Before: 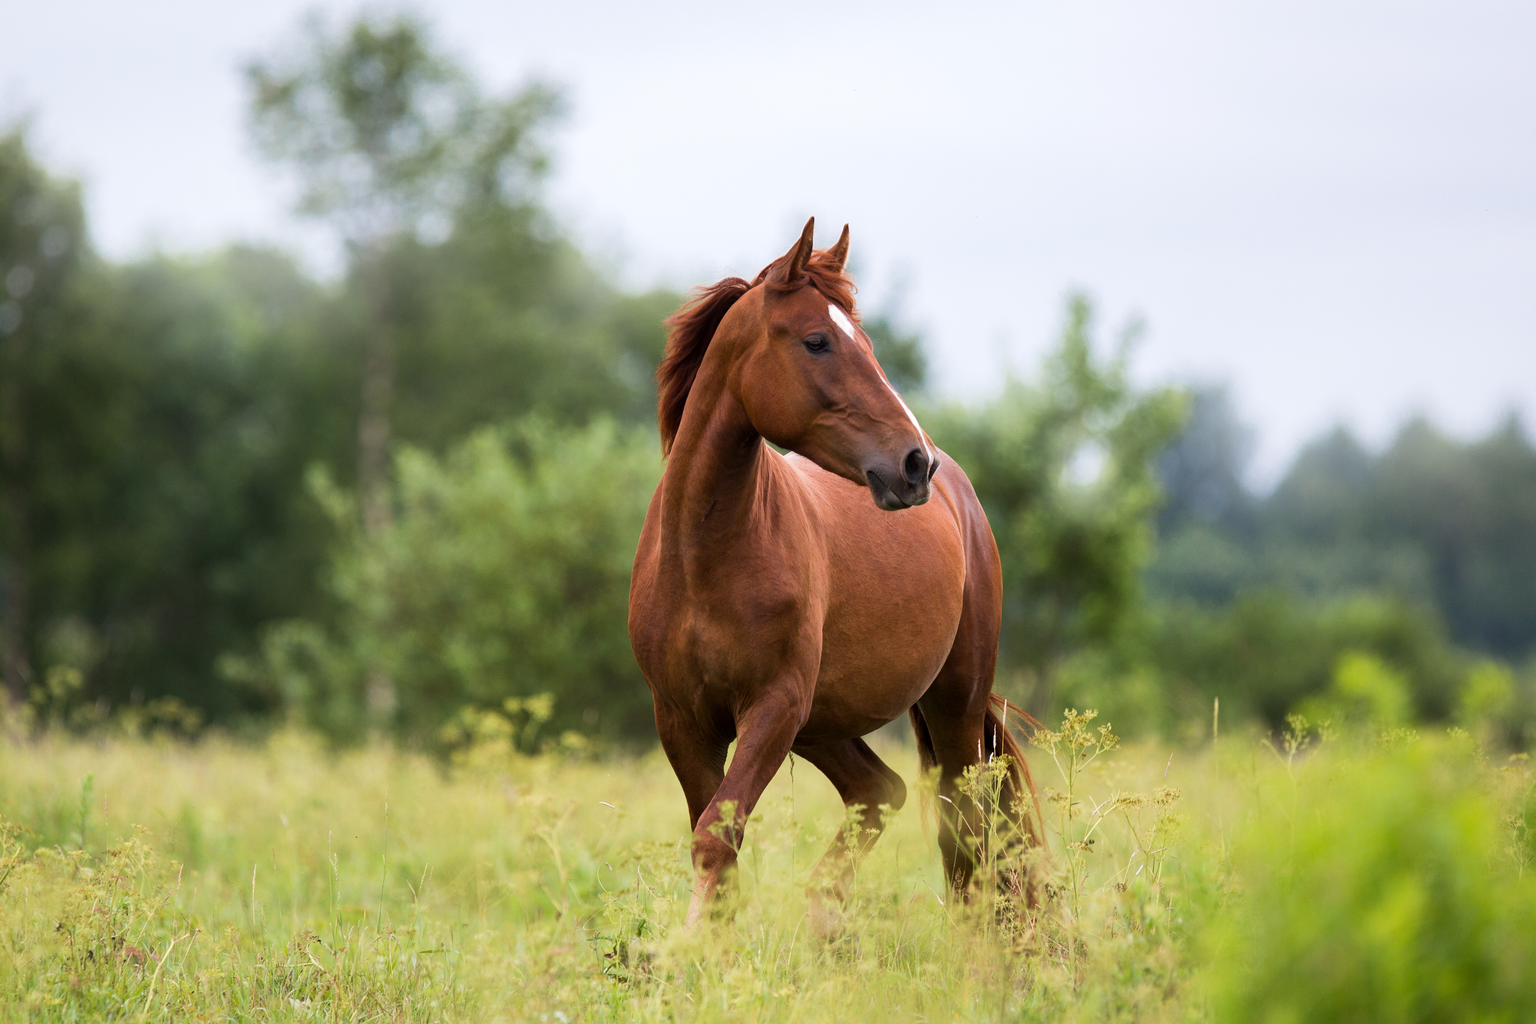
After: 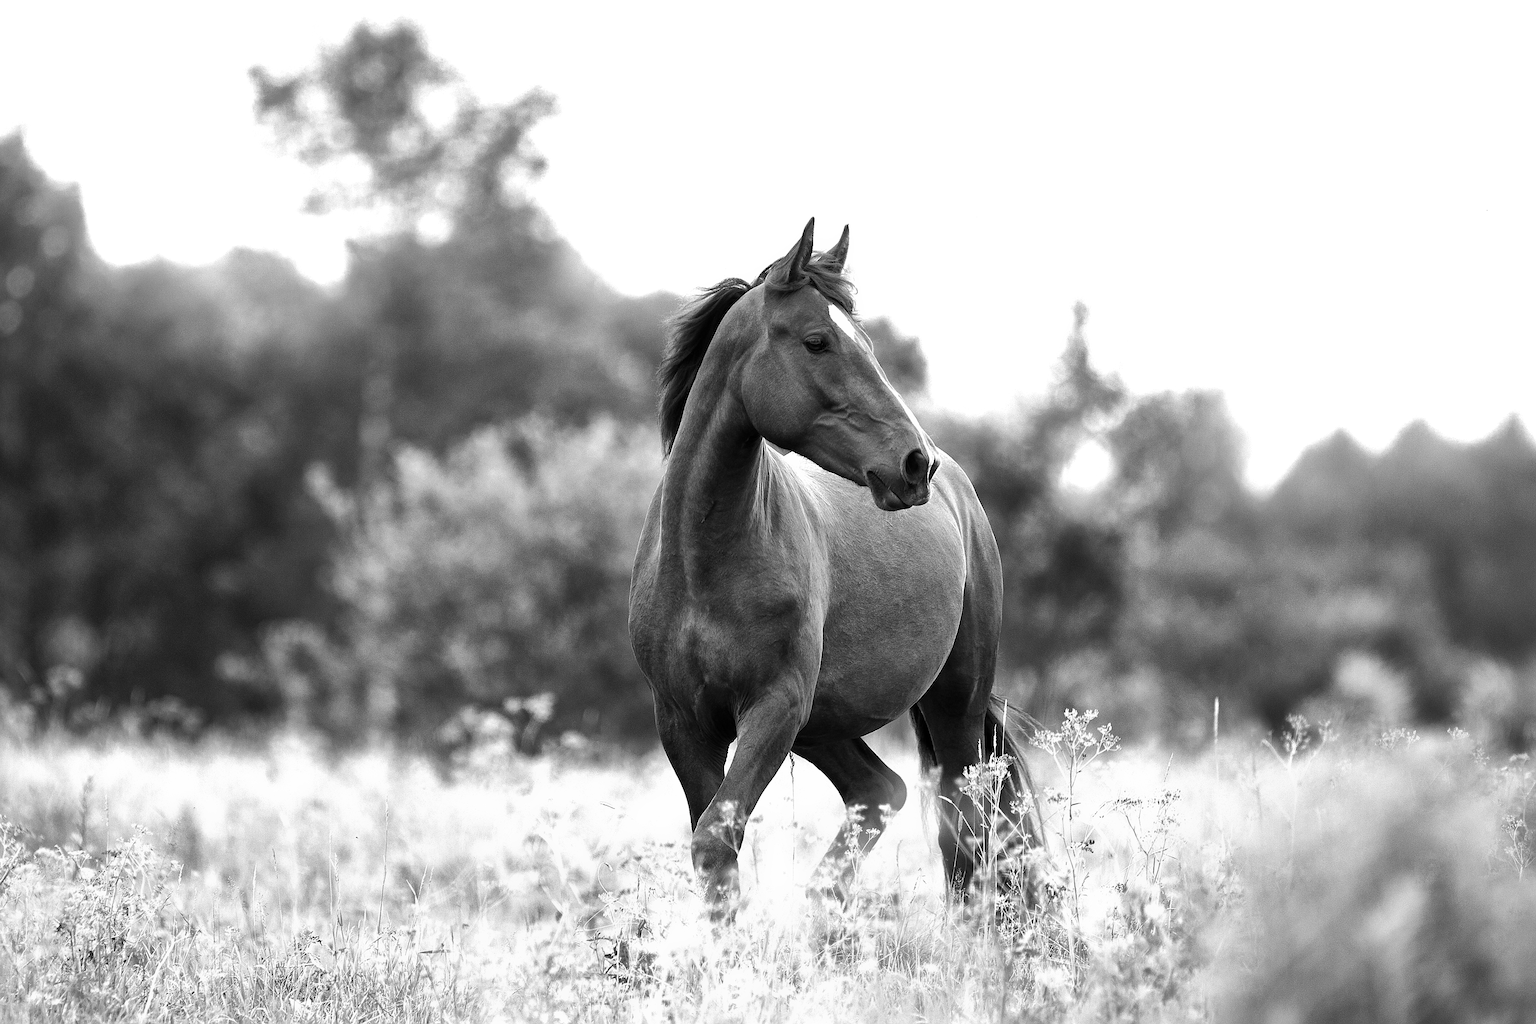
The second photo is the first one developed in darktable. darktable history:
shadows and highlights: on, module defaults
sharpen: radius 1.4, amount 1.25, threshold 0.7
tone equalizer: -8 EV -1.08 EV, -7 EV -1.01 EV, -6 EV -0.867 EV, -5 EV -0.578 EV, -3 EV 0.578 EV, -2 EV 0.867 EV, -1 EV 1.01 EV, +0 EV 1.08 EV, edges refinement/feathering 500, mask exposure compensation -1.57 EV, preserve details no
monochrome: on, module defaults
